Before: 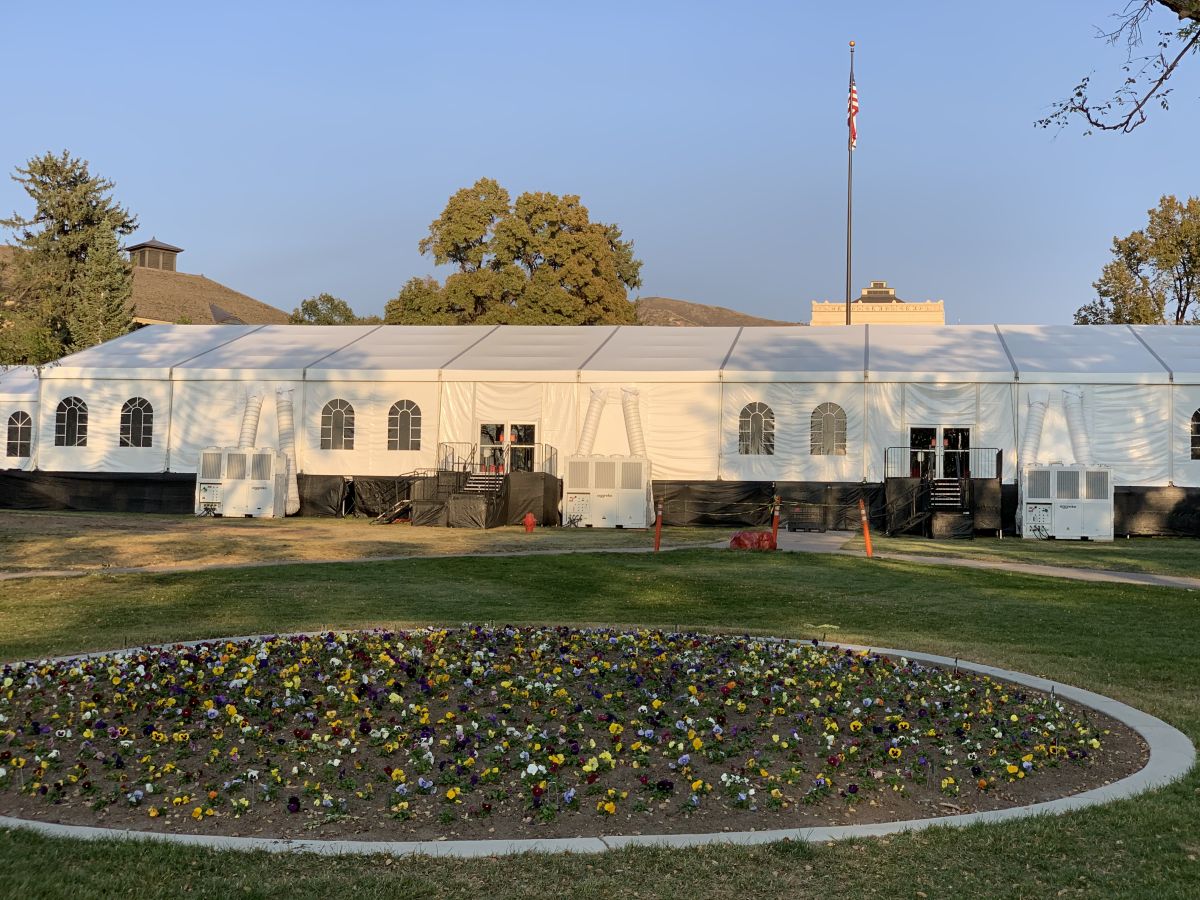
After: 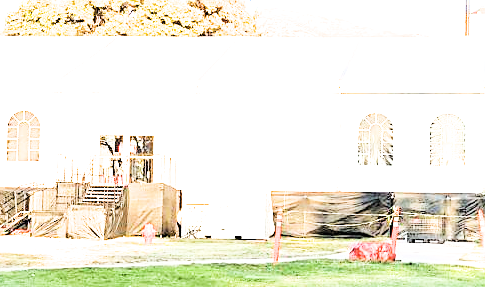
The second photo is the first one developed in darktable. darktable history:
exposure: black level correction 0, exposure 4 EV, compensate exposure bias true, compensate highlight preservation false
sharpen: on, module defaults
white balance: red 0.976, blue 1.04
crop: left 31.751%, top 32.172%, right 27.8%, bottom 35.83%
contrast brightness saturation: brightness 0.15
filmic rgb: black relative exposure -5 EV, hardness 2.88, contrast 1.3, highlights saturation mix -30%
